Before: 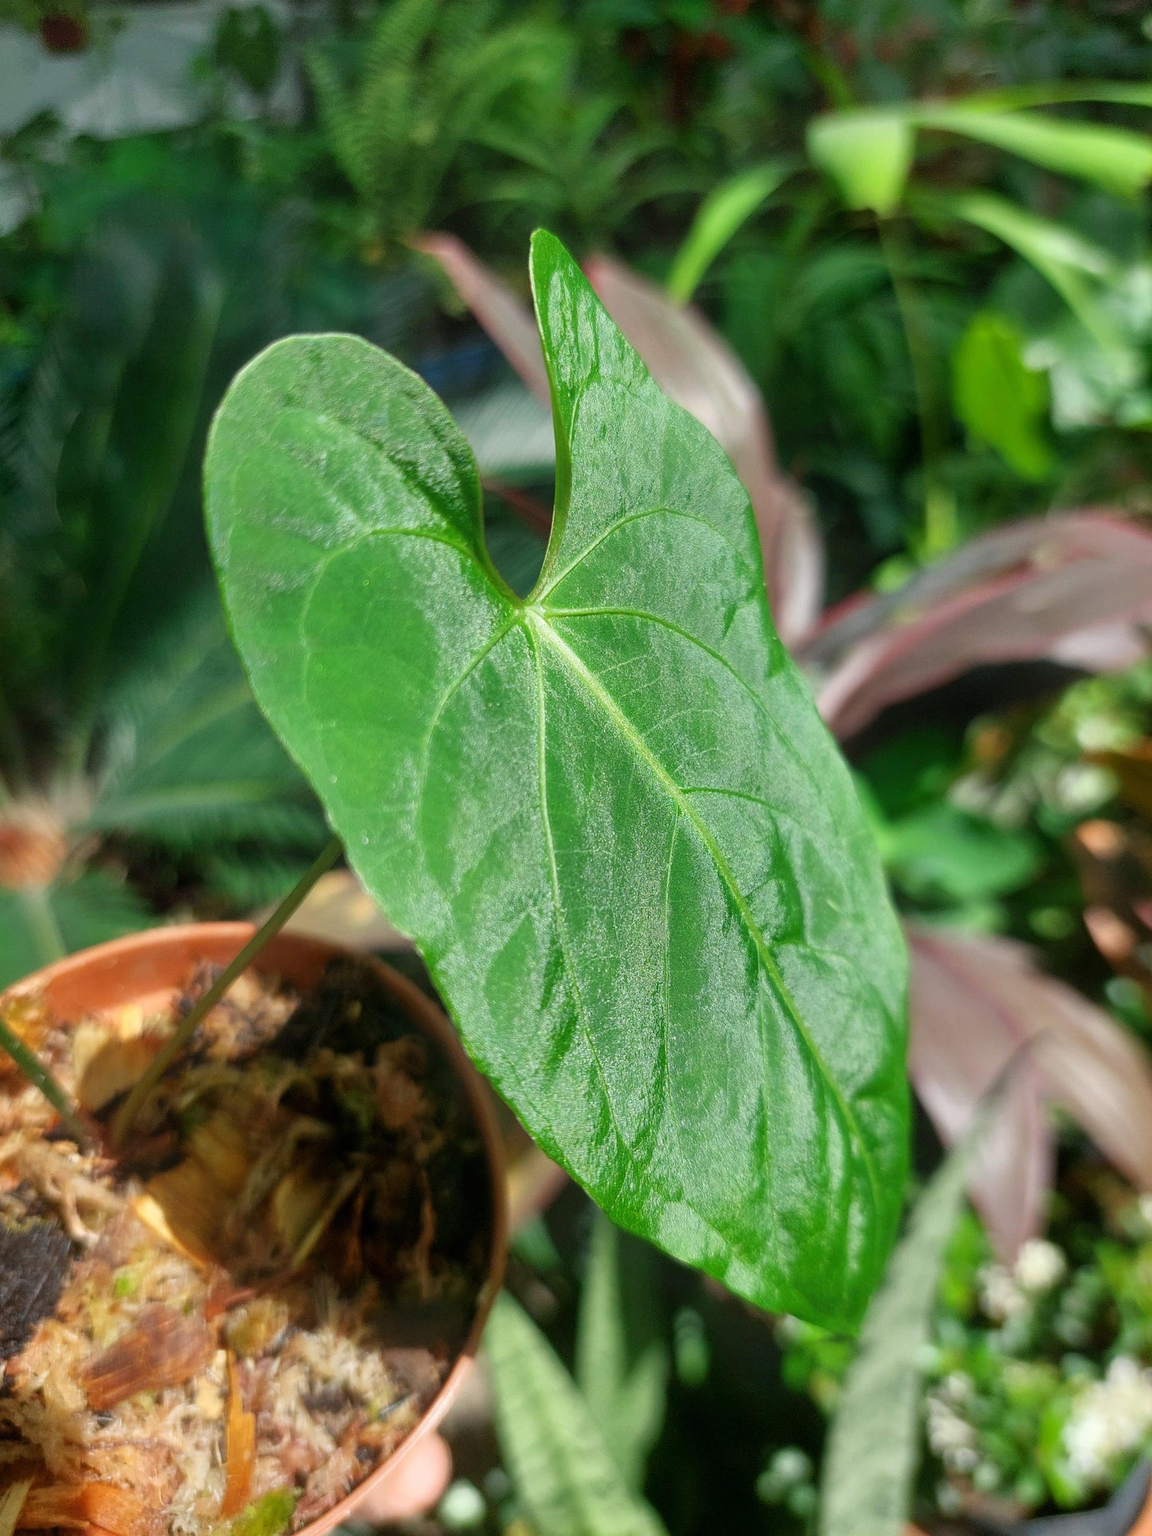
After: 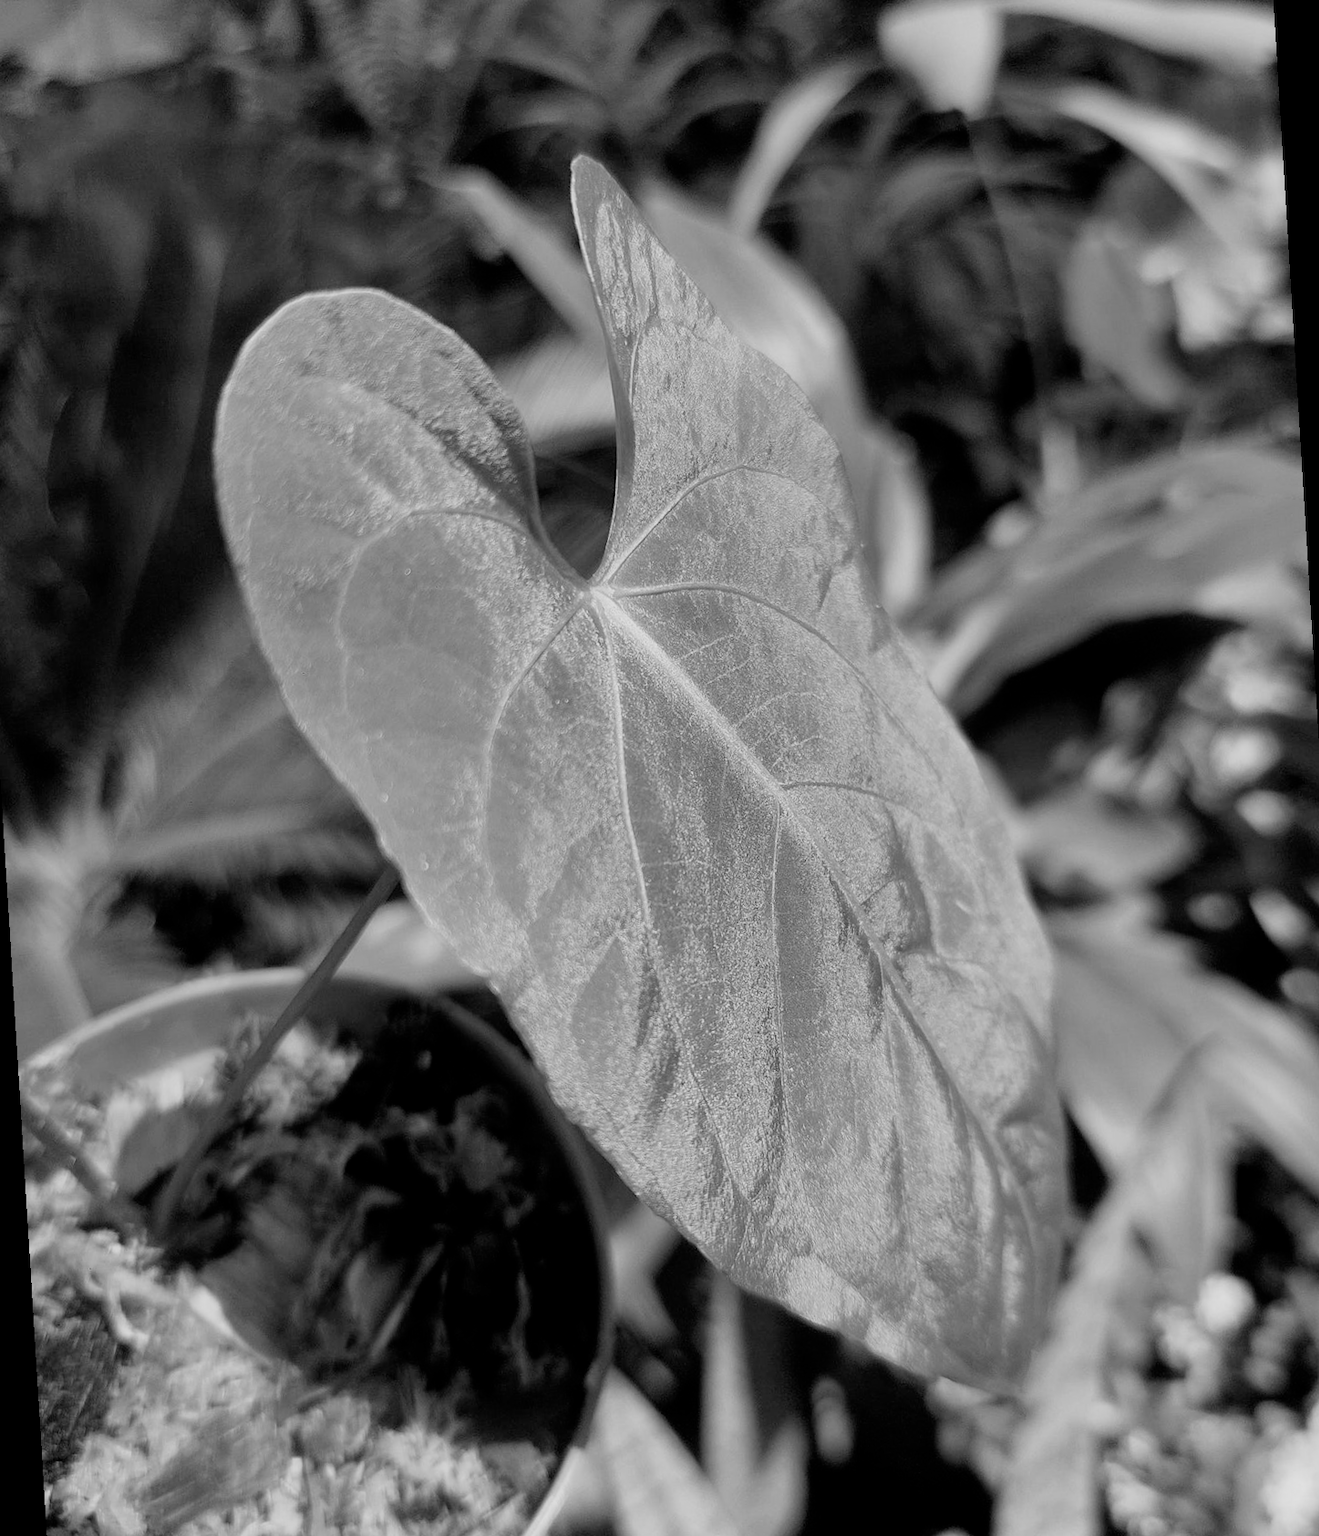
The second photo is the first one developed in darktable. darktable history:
monochrome: on, module defaults
rotate and perspective: rotation -3.52°, crop left 0.036, crop right 0.964, crop top 0.081, crop bottom 0.919
filmic rgb: black relative exposure -7.75 EV, white relative exposure 4.4 EV, threshold 3 EV, target black luminance 0%, hardness 3.76, latitude 50.51%, contrast 1.074, highlights saturation mix 10%, shadows ↔ highlights balance -0.22%, color science v4 (2020), enable highlight reconstruction true
